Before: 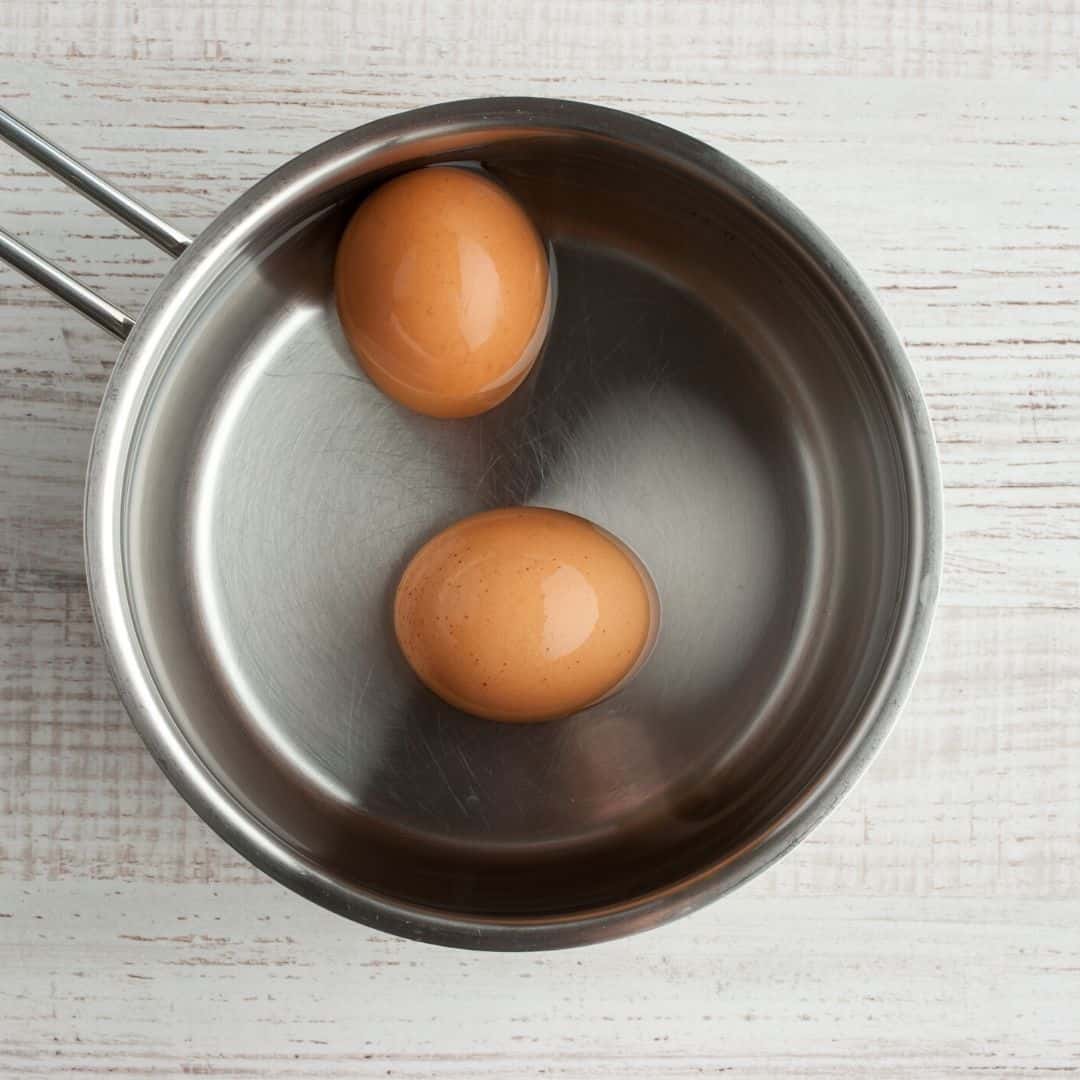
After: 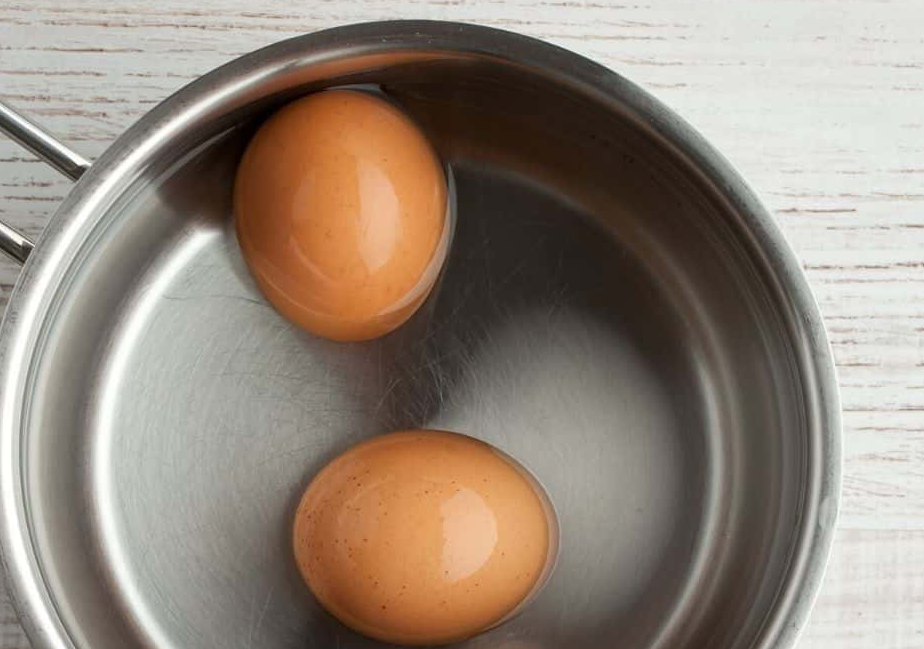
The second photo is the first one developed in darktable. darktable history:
crop and rotate: left 9.374%, top 7.132%, right 5.067%, bottom 32.726%
